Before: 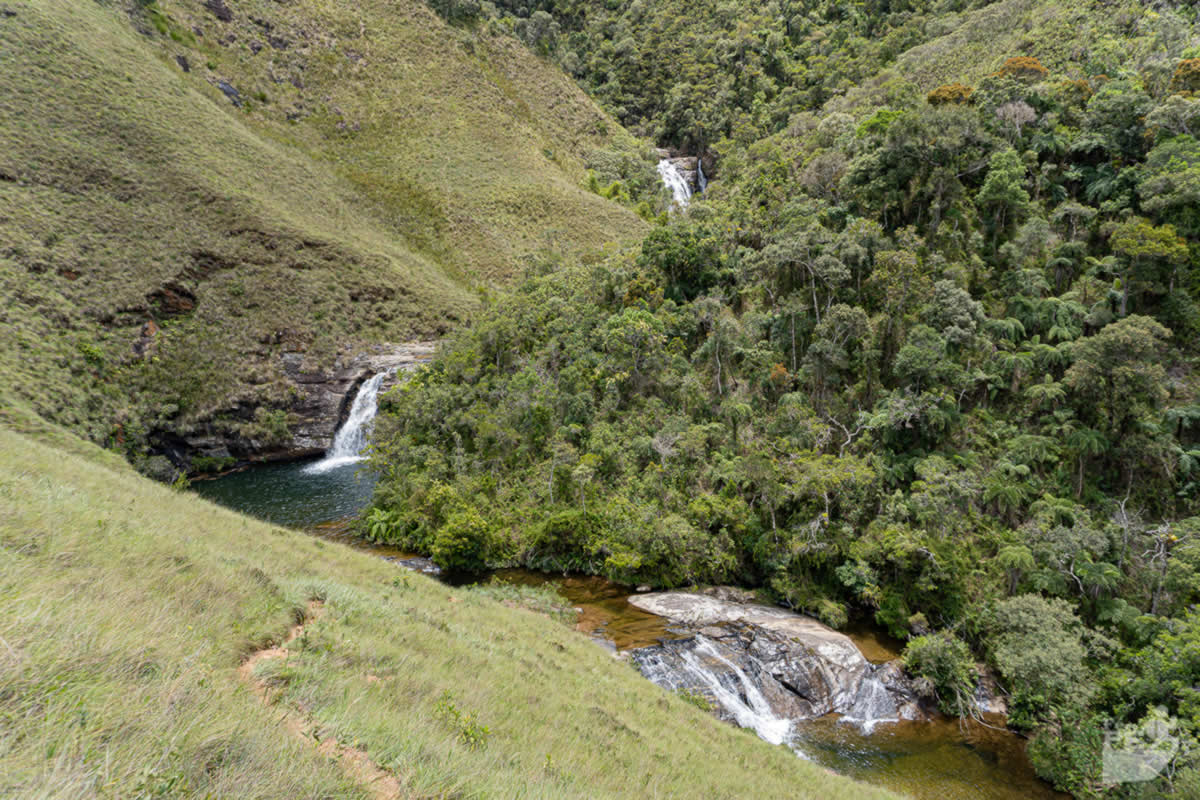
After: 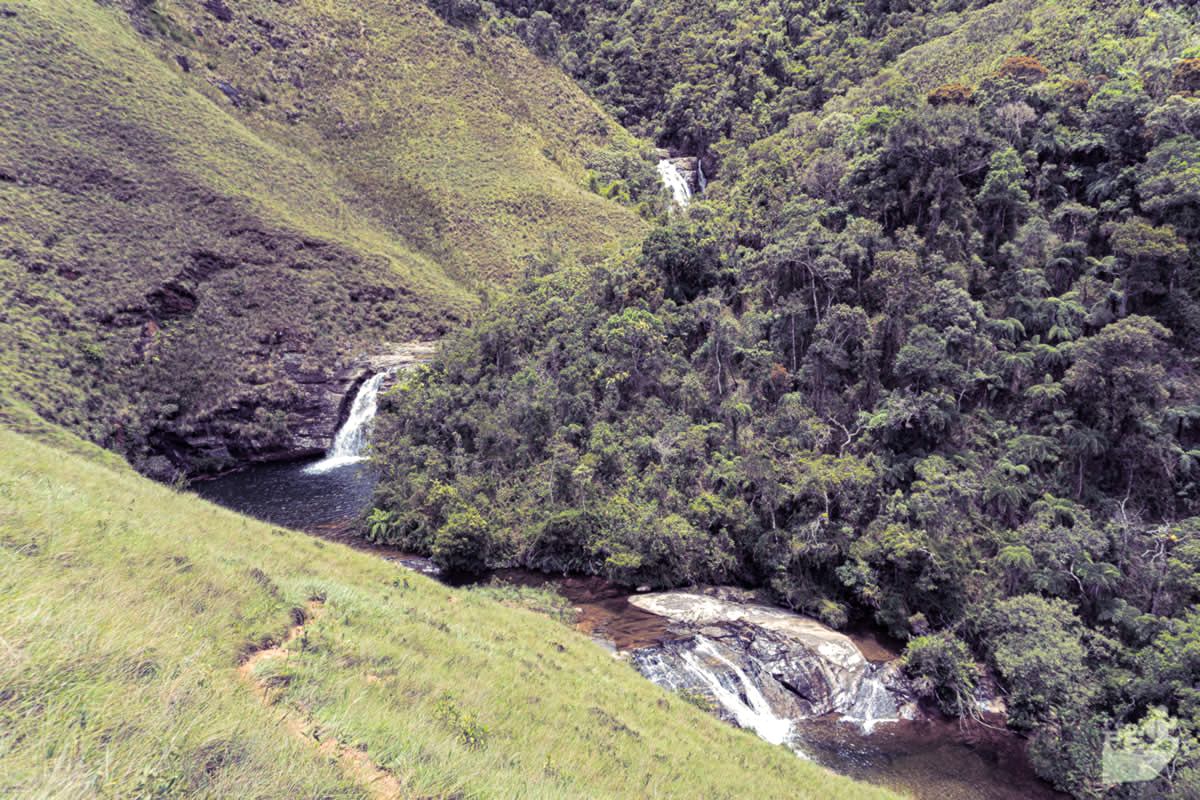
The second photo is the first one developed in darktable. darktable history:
exposure: exposure 0.376 EV, compensate highlight preservation false
split-toning: shadows › hue 255.6°, shadows › saturation 0.66, highlights › hue 43.2°, highlights › saturation 0.68, balance -50.1
